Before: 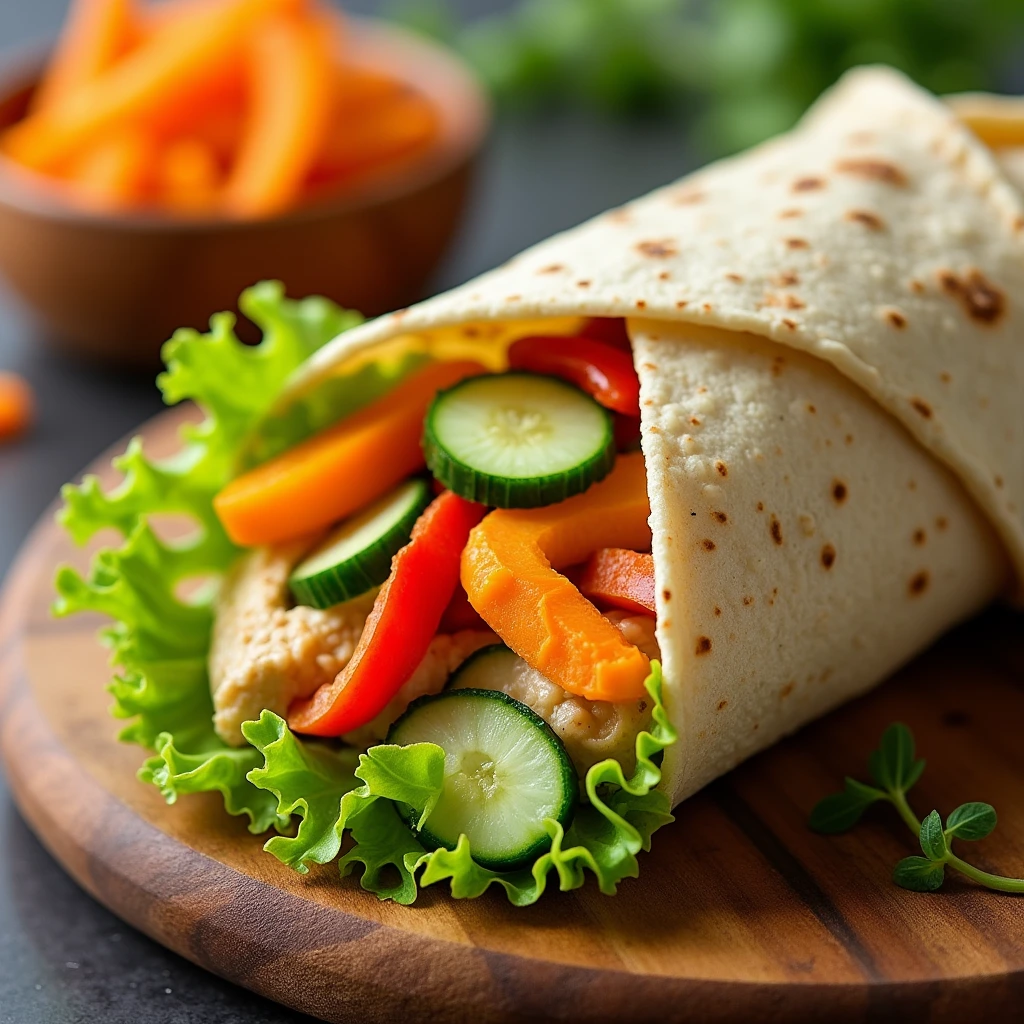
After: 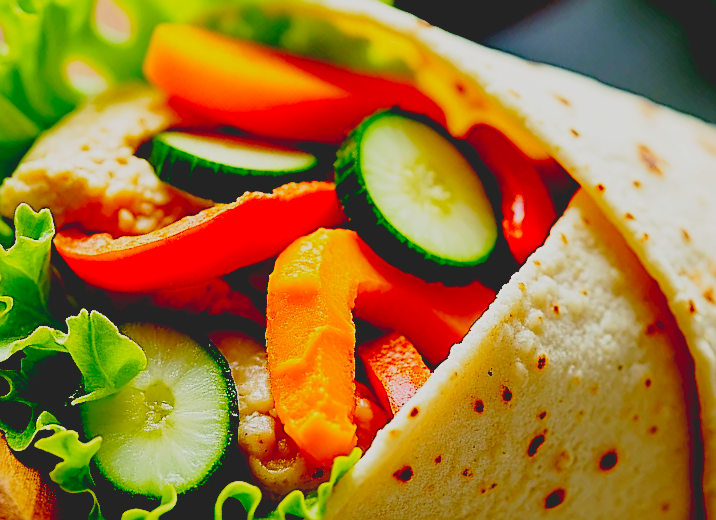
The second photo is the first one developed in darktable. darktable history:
crop and rotate: angle -44.86°, top 16.352%, right 0.993%, bottom 11.697%
base curve: curves: ch0 [(0, 0) (0.028, 0.03) (0.121, 0.232) (0.46, 0.748) (0.859, 0.968) (1, 1)], preserve colors none
contrast brightness saturation: contrast -0.27
sharpen: on, module defaults
exposure: black level correction 0.056, exposure -0.037 EV, compensate exposure bias true, compensate highlight preservation false
